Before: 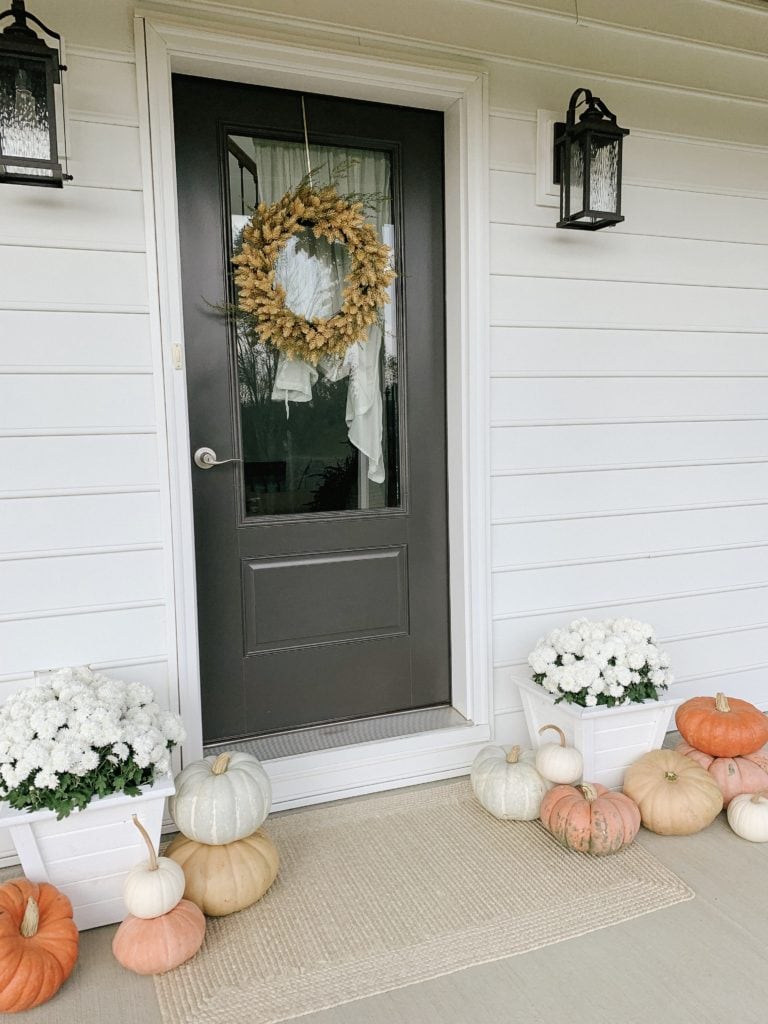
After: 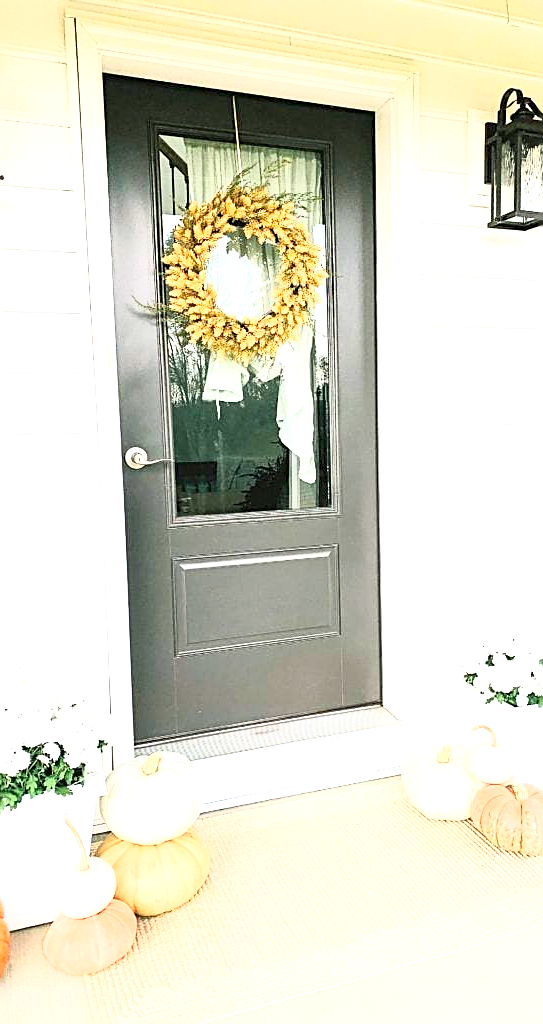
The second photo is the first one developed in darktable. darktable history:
crop and rotate: left 9.039%, right 20.244%
sharpen: amount 0.6
exposure: black level correction 0, exposure 1.455 EV, compensate highlight preservation false
base curve: curves: ch0 [(0, 0) (0.557, 0.834) (1, 1)]
